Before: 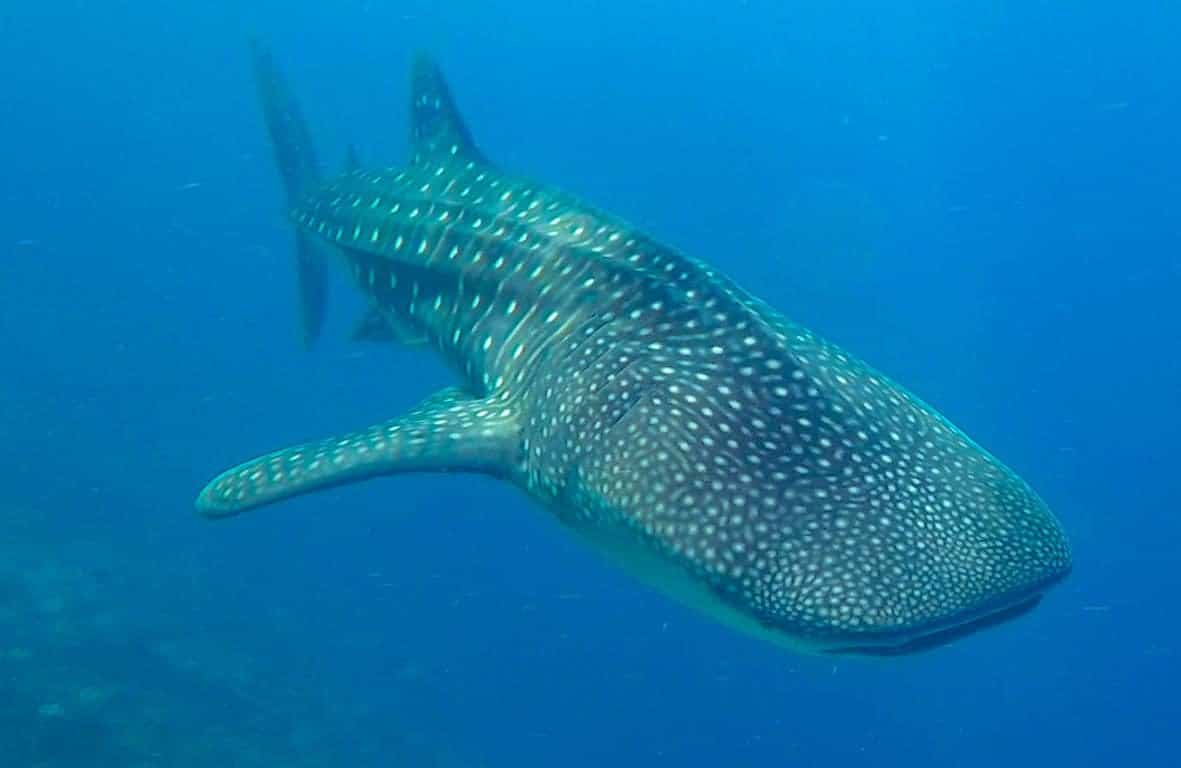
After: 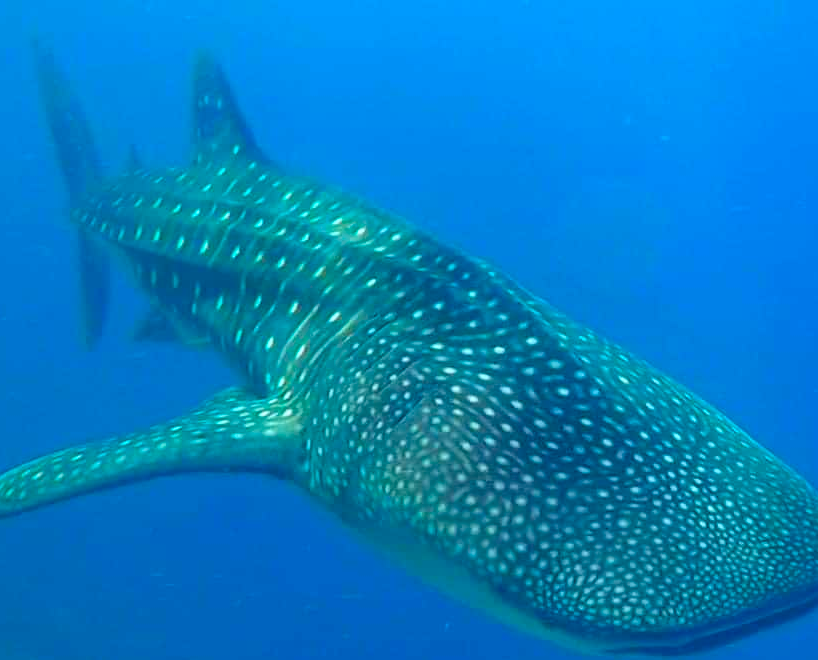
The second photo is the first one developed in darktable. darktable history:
crop: left 18.479%, right 12.2%, bottom 13.971%
rotate and perspective: automatic cropping original format, crop left 0, crop top 0
contrast brightness saturation: brightness -0.02, saturation 0.35
